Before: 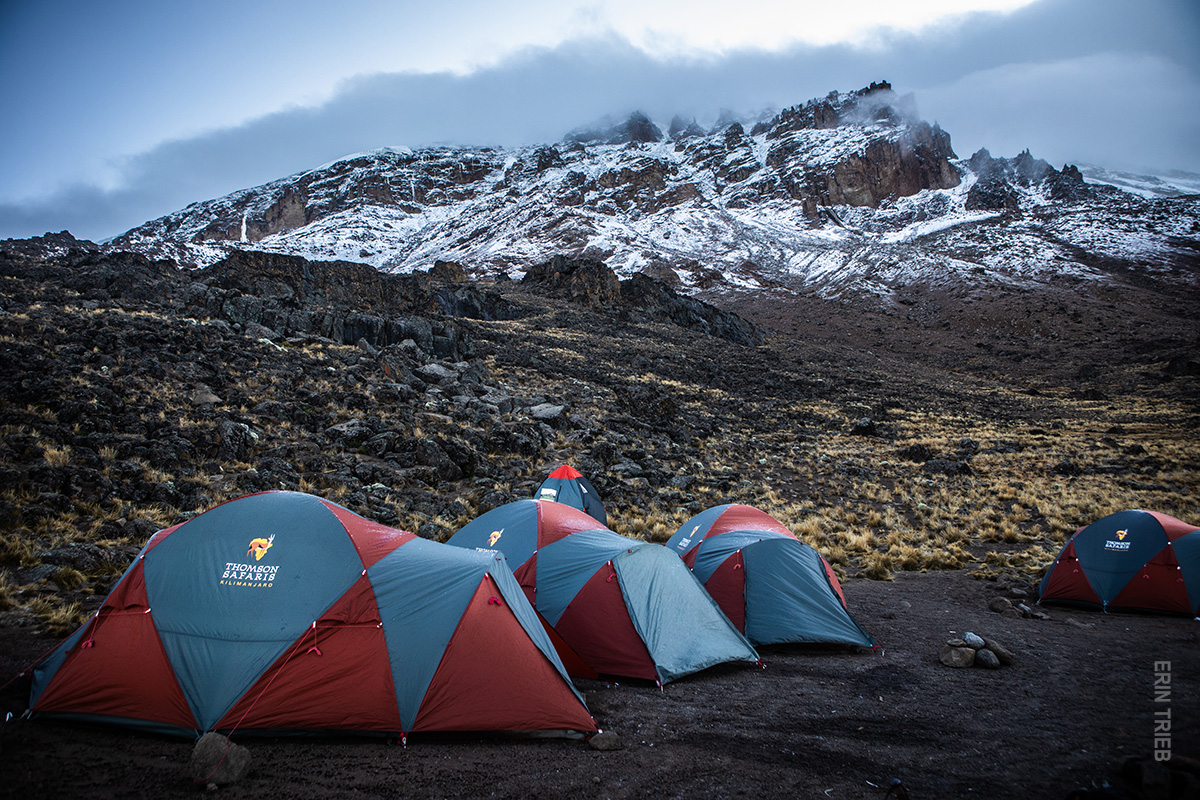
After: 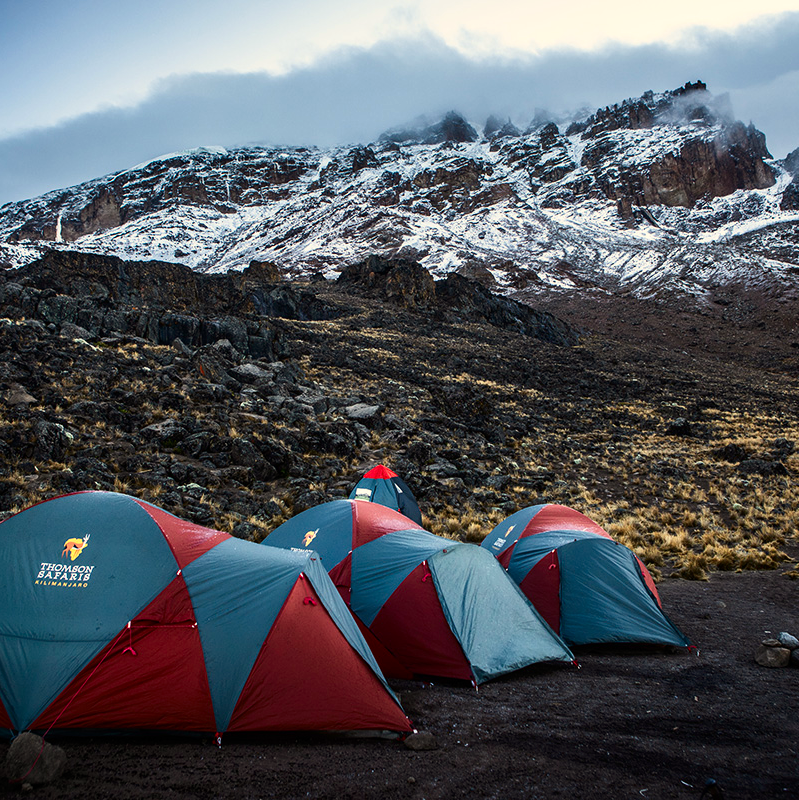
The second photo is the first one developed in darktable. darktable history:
contrast brightness saturation: contrast 0.13, brightness -0.05, saturation 0.16
color correction: highlights a* -0.137, highlights b* 0.137
crop: left 15.419%, right 17.914%
white balance: red 1.045, blue 0.932
